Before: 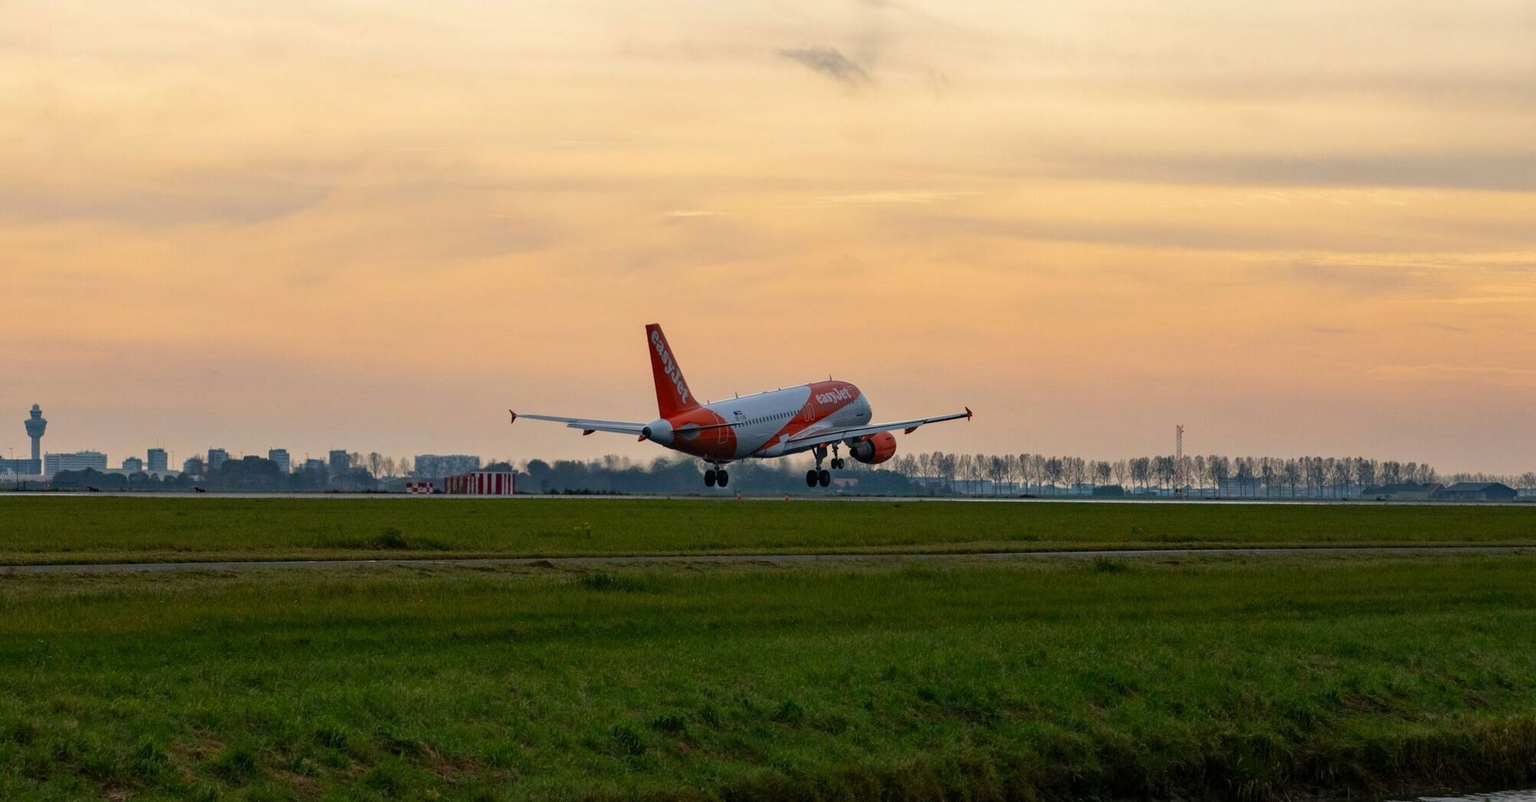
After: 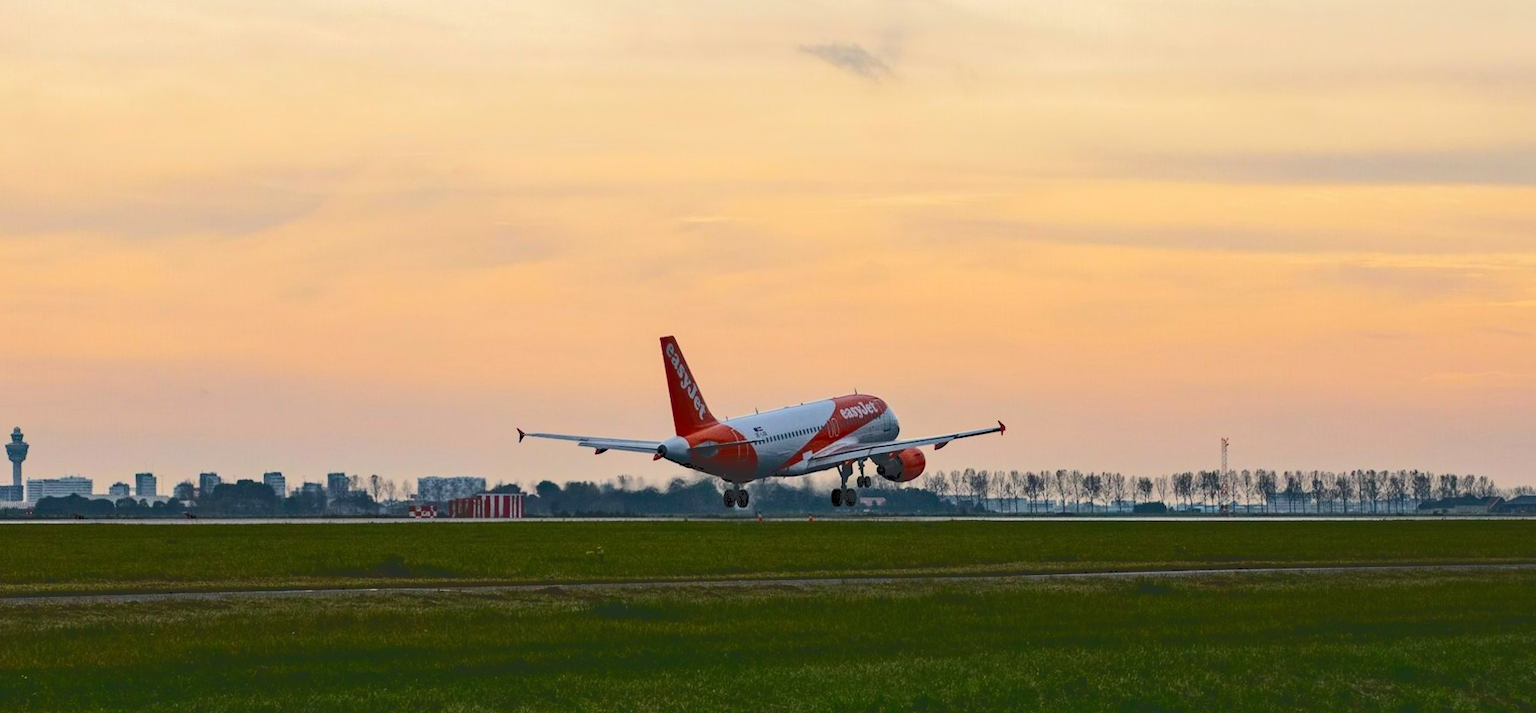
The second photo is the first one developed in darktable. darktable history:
crop and rotate: angle 0.544°, left 0.422%, right 3.132%, bottom 14.169%
haze removal: compatibility mode true, adaptive false
tone curve: curves: ch0 [(0, 0) (0.003, 0.169) (0.011, 0.169) (0.025, 0.169) (0.044, 0.173) (0.069, 0.178) (0.1, 0.183) (0.136, 0.185) (0.177, 0.197) (0.224, 0.227) (0.277, 0.292) (0.335, 0.391) (0.399, 0.491) (0.468, 0.592) (0.543, 0.672) (0.623, 0.734) (0.709, 0.785) (0.801, 0.844) (0.898, 0.893) (1, 1)], color space Lab, independent channels, preserve colors none
